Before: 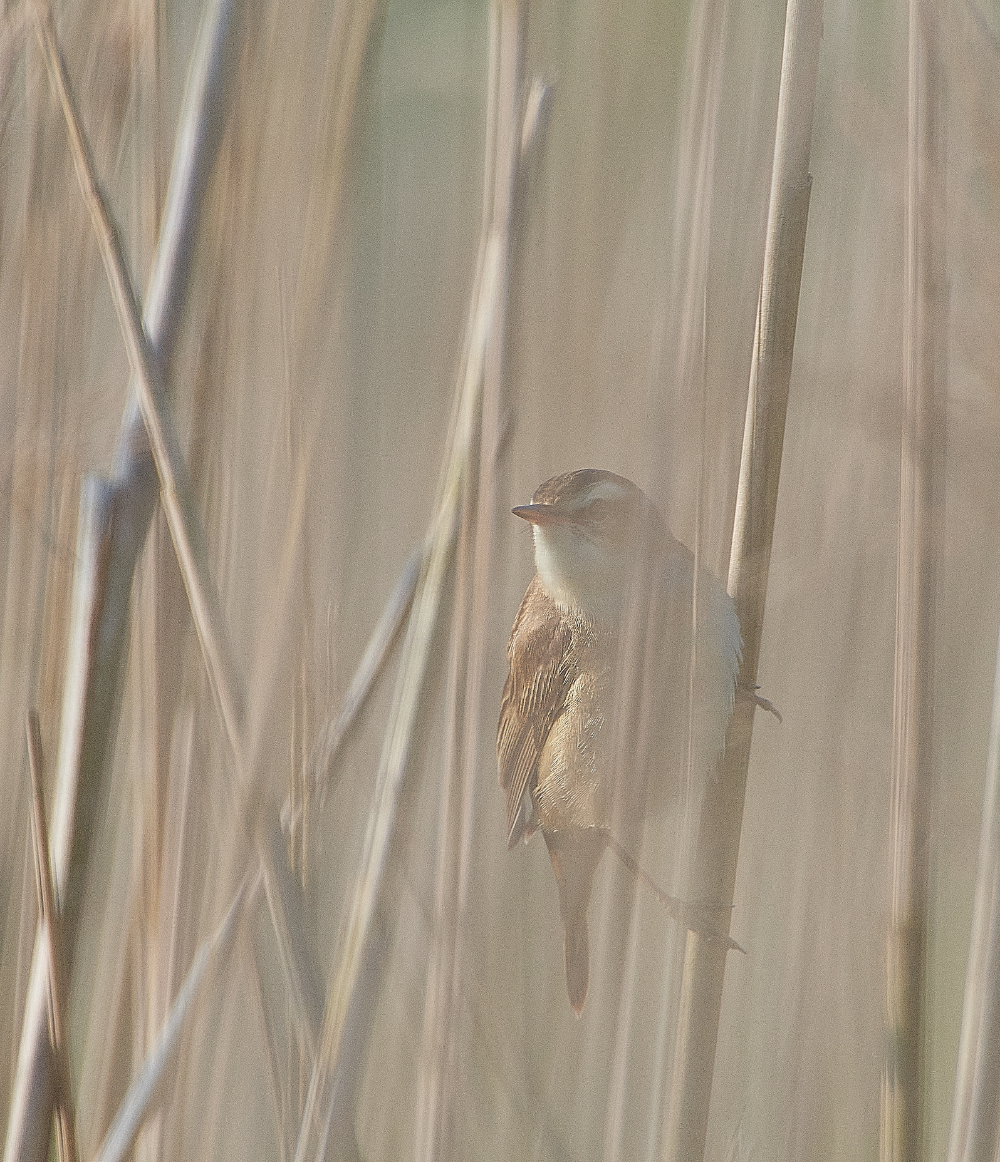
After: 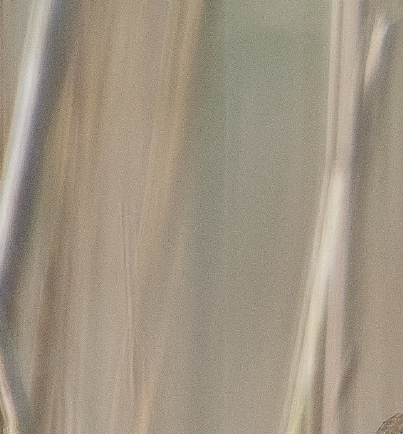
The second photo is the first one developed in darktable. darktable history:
crop: left 15.797%, top 5.446%, right 43.879%, bottom 57.145%
